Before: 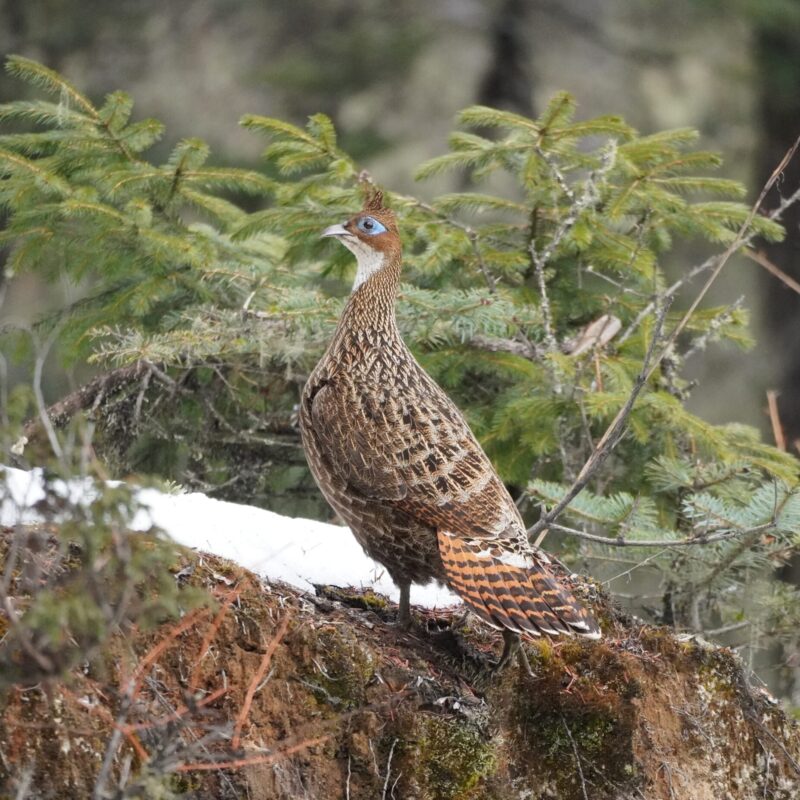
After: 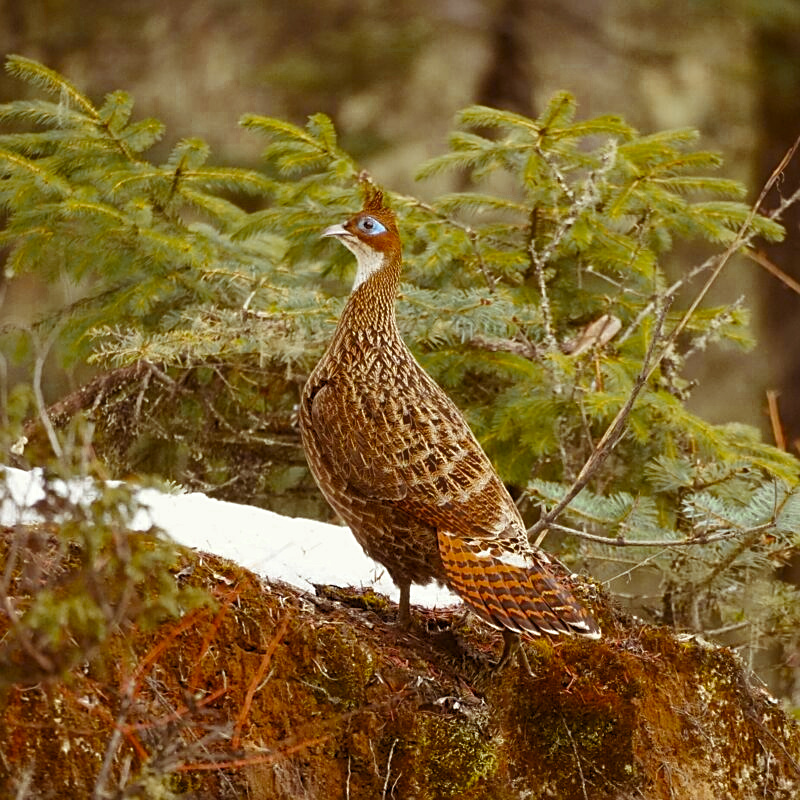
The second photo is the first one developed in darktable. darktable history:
sharpen: on, module defaults
color balance rgb: shadows lift › chroma 4.497%, shadows lift › hue 26.96°, power › chroma 2.473%, power › hue 66.78°, perceptual saturation grading › global saturation 30.136%
color zones: curves: ch0 [(0.11, 0.396) (0.195, 0.36) (0.25, 0.5) (0.303, 0.412) (0.357, 0.544) (0.75, 0.5) (0.967, 0.328)]; ch1 [(0, 0.468) (0.112, 0.512) (0.202, 0.6) (0.25, 0.5) (0.307, 0.352) (0.357, 0.544) (0.75, 0.5) (0.963, 0.524)]
